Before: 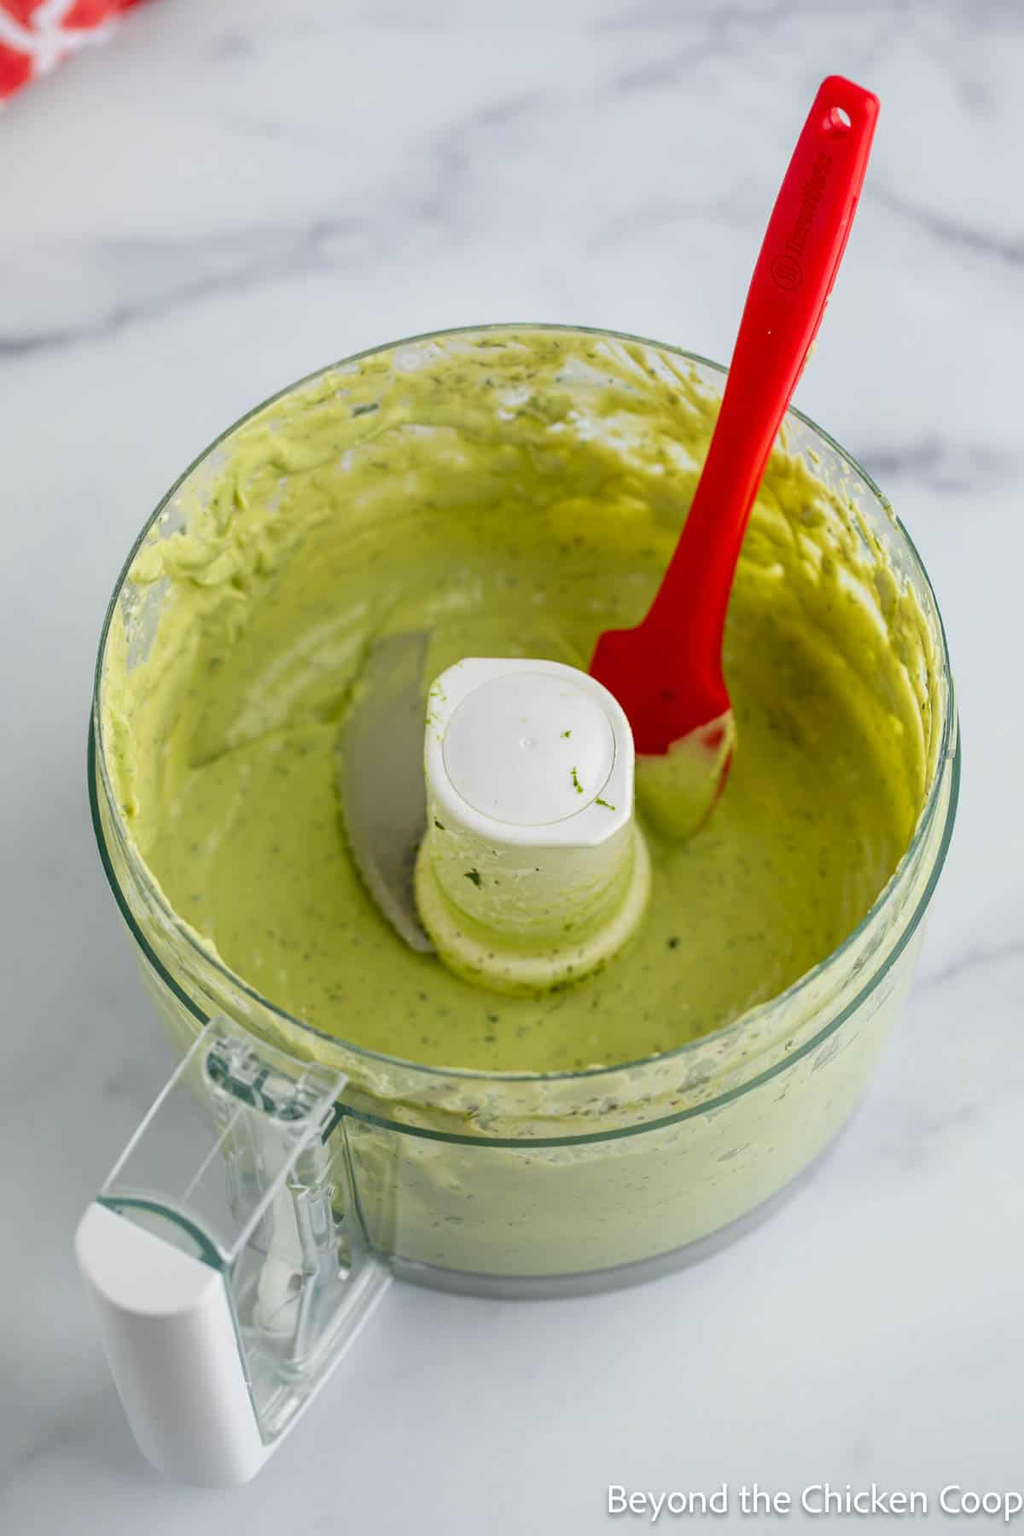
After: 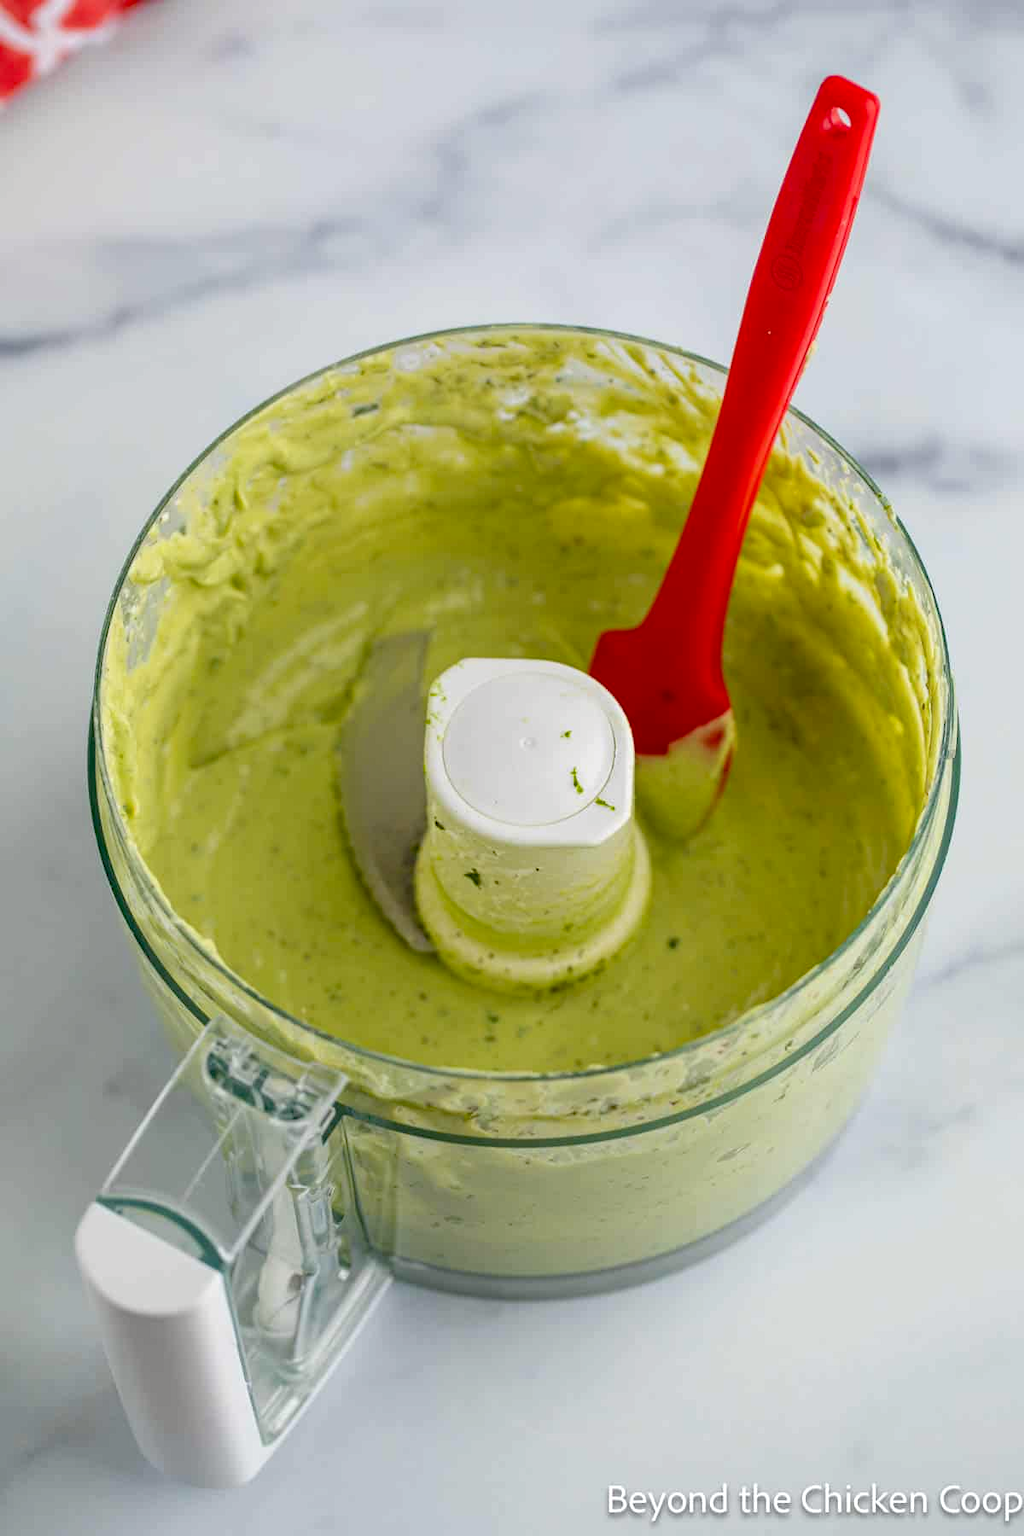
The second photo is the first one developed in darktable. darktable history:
haze removal: strength 0.284, distance 0.251, compatibility mode true, adaptive false
